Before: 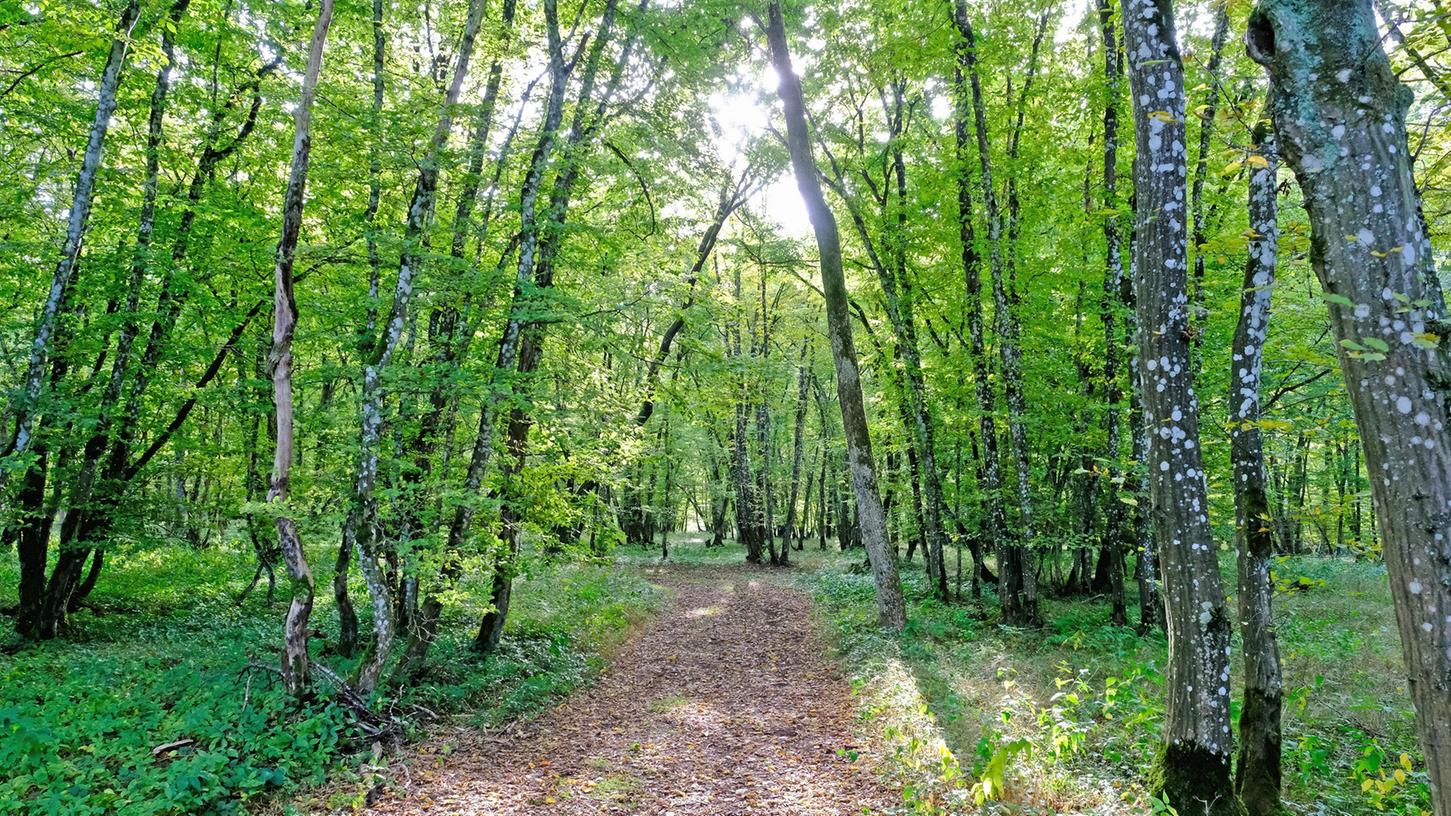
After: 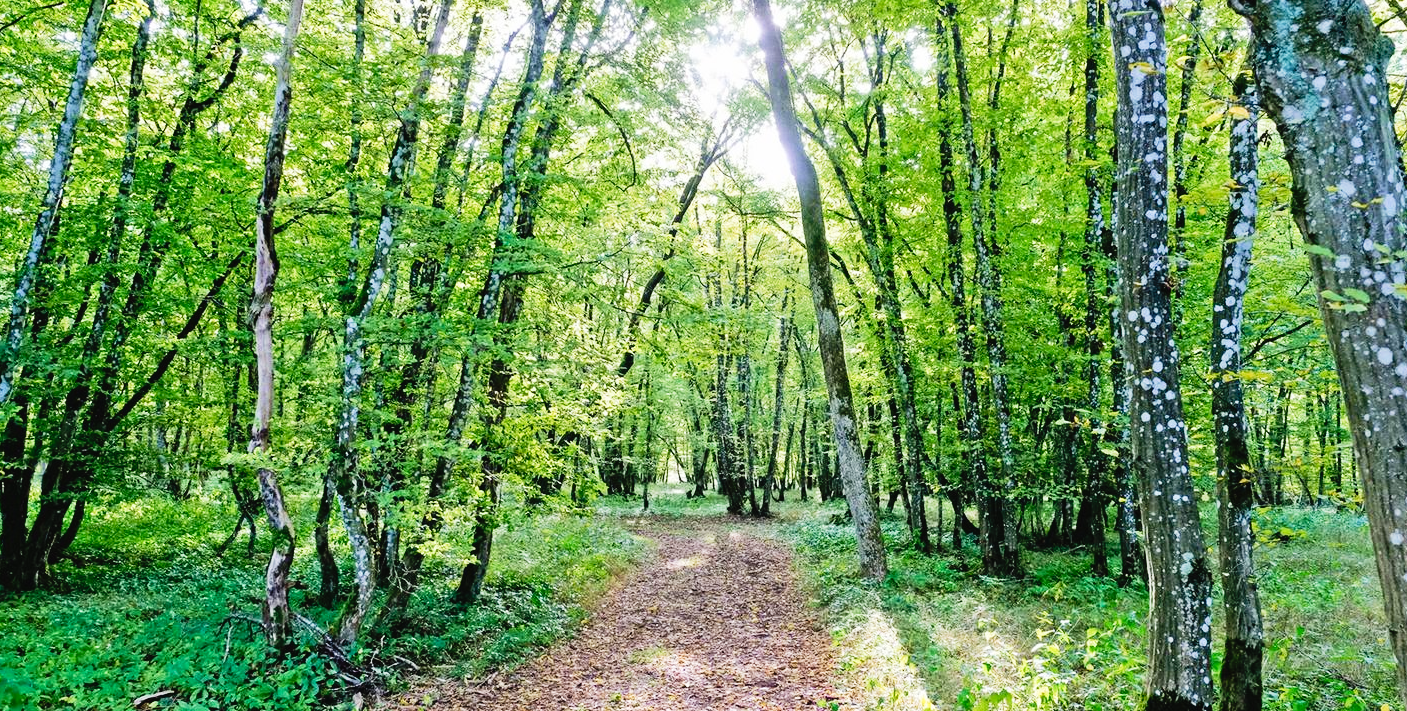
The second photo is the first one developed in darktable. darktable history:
crop: left 1.326%, top 6.115%, right 1.701%, bottom 6.659%
velvia: on, module defaults
tone equalizer: -8 EV -0.394 EV, -7 EV -0.408 EV, -6 EV -0.332 EV, -5 EV -0.235 EV, -3 EV 0.248 EV, -2 EV 0.343 EV, -1 EV 0.395 EV, +0 EV 0.421 EV, edges refinement/feathering 500, mask exposure compensation -1.57 EV, preserve details no
tone curve: curves: ch0 [(0, 0.022) (0.114, 0.088) (0.282, 0.316) (0.446, 0.511) (0.613, 0.693) (0.786, 0.843) (0.999, 0.949)]; ch1 [(0, 0) (0.395, 0.343) (0.463, 0.427) (0.486, 0.474) (0.503, 0.5) (0.535, 0.522) (0.555, 0.566) (0.594, 0.614) (0.755, 0.793) (1, 1)]; ch2 [(0, 0) (0.369, 0.388) (0.449, 0.431) (0.501, 0.5) (0.528, 0.517) (0.561, 0.59) (0.612, 0.646) (0.697, 0.721) (1, 1)], preserve colors none
